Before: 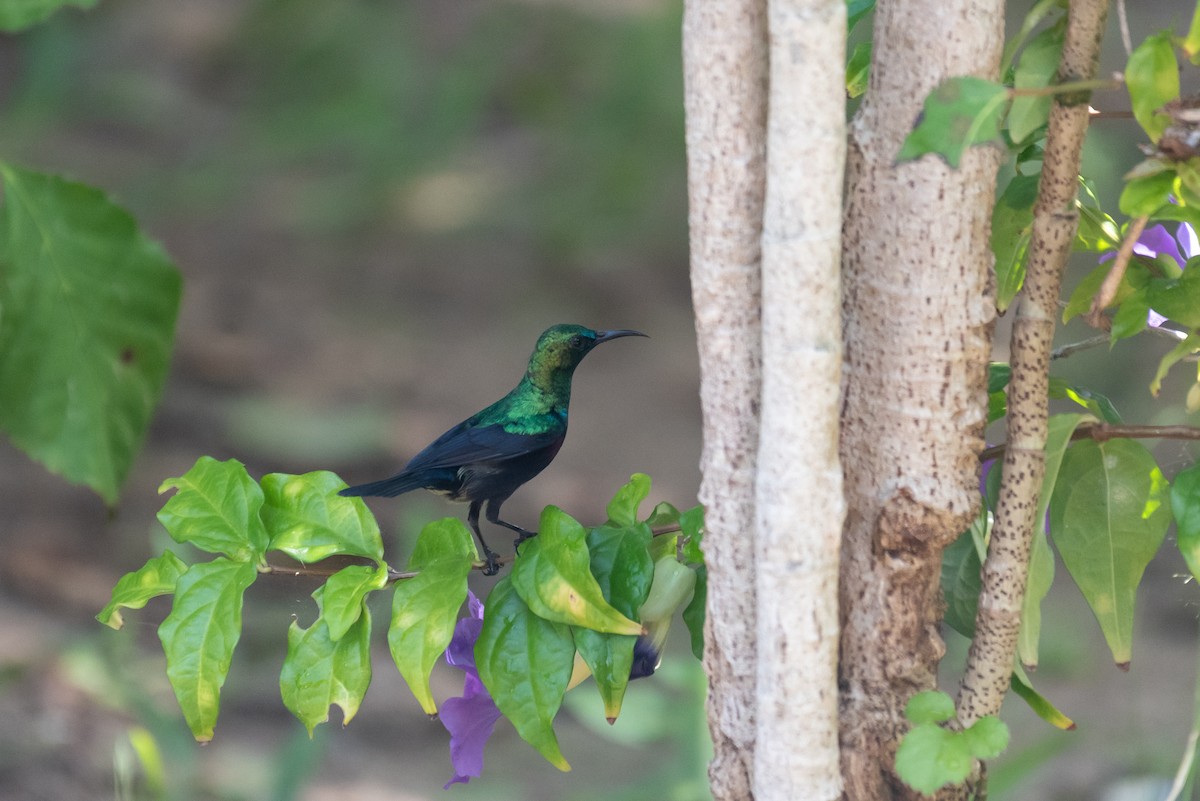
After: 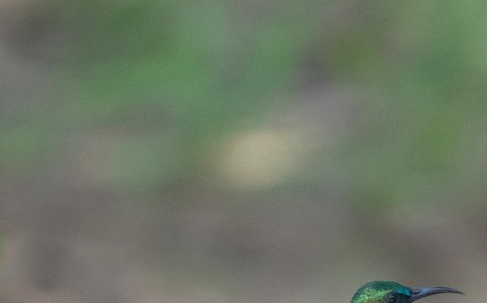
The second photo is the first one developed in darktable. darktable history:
exposure: exposure 0.507 EV, compensate highlight preservation false
crop: left 15.452%, top 5.459%, right 43.956%, bottom 56.62%
